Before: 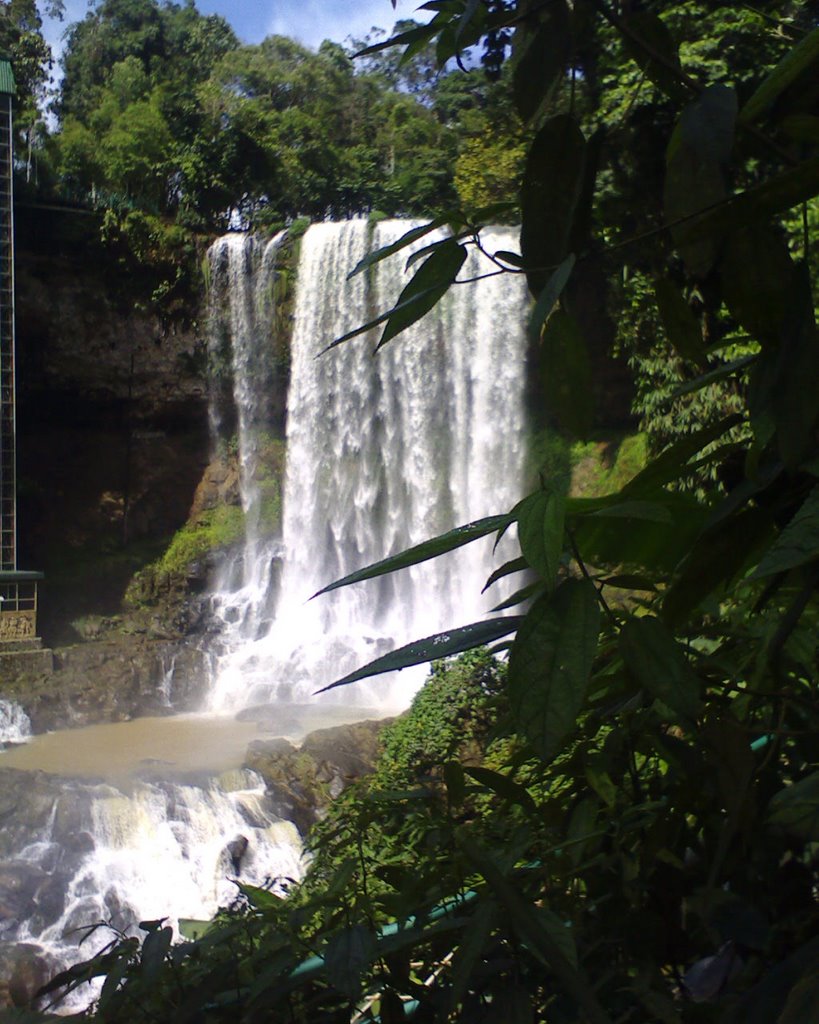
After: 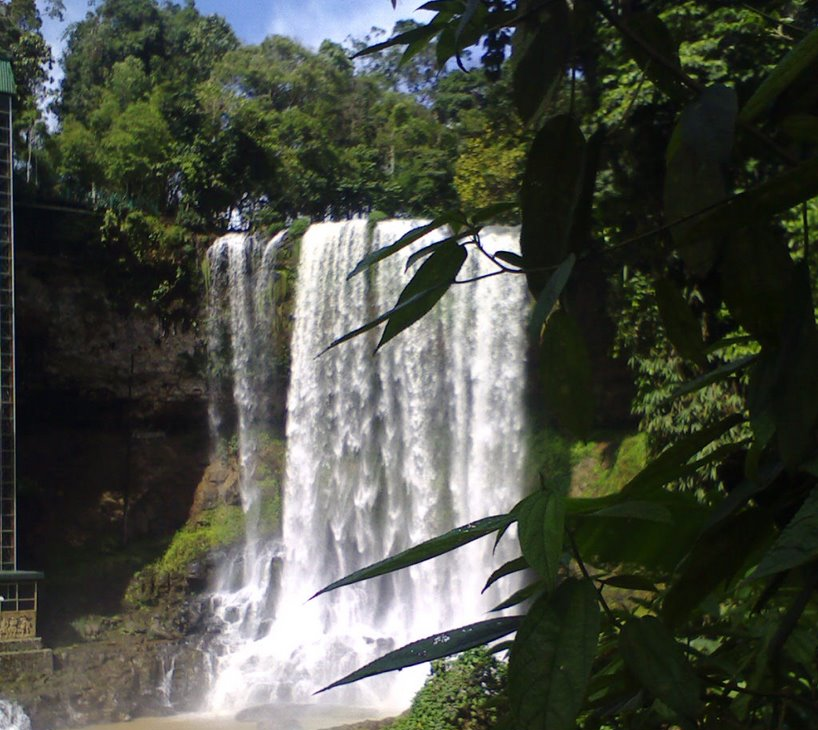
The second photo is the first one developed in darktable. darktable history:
crop: right 0%, bottom 28.629%
